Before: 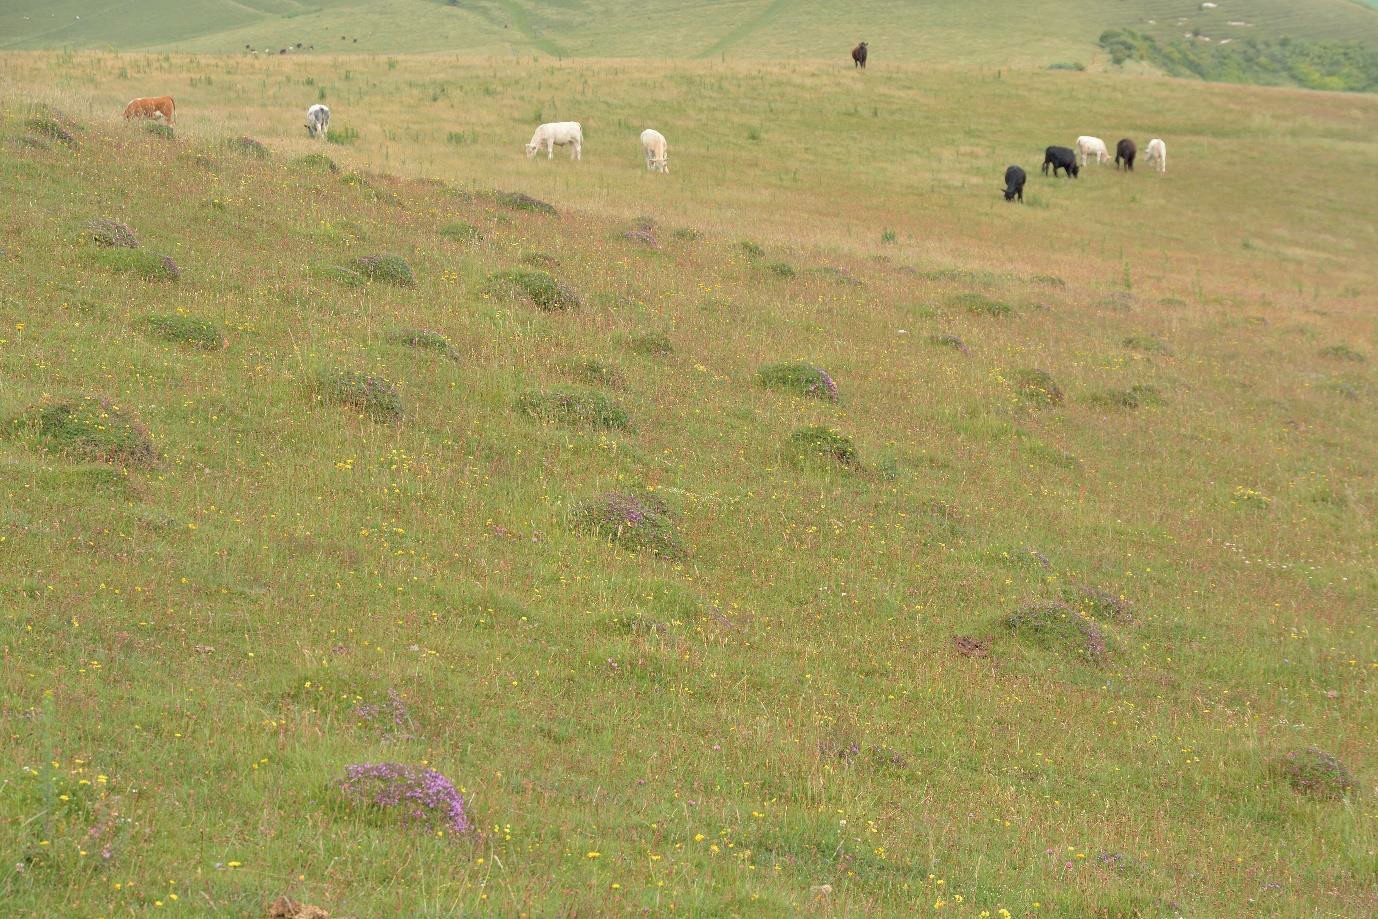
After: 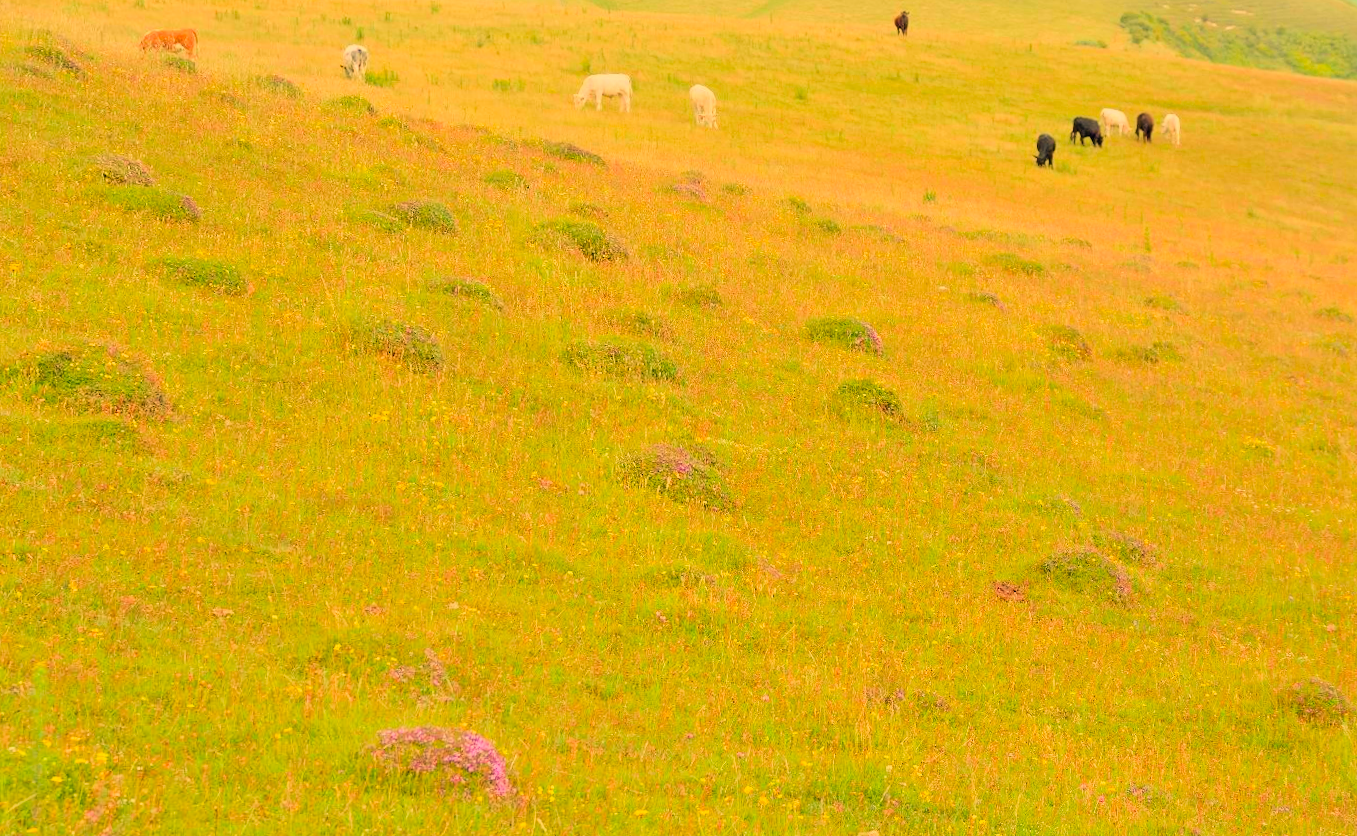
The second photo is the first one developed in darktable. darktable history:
contrast brightness saturation: contrast 0.2, brightness 0.2, saturation 0.8
white balance: red 1.138, green 0.996, blue 0.812
rotate and perspective: rotation -0.013°, lens shift (vertical) -0.027, lens shift (horizontal) 0.178, crop left 0.016, crop right 0.989, crop top 0.082, crop bottom 0.918
filmic rgb: black relative exposure -7.65 EV, white relative exposure 4.56 EV, hardness 3.61
